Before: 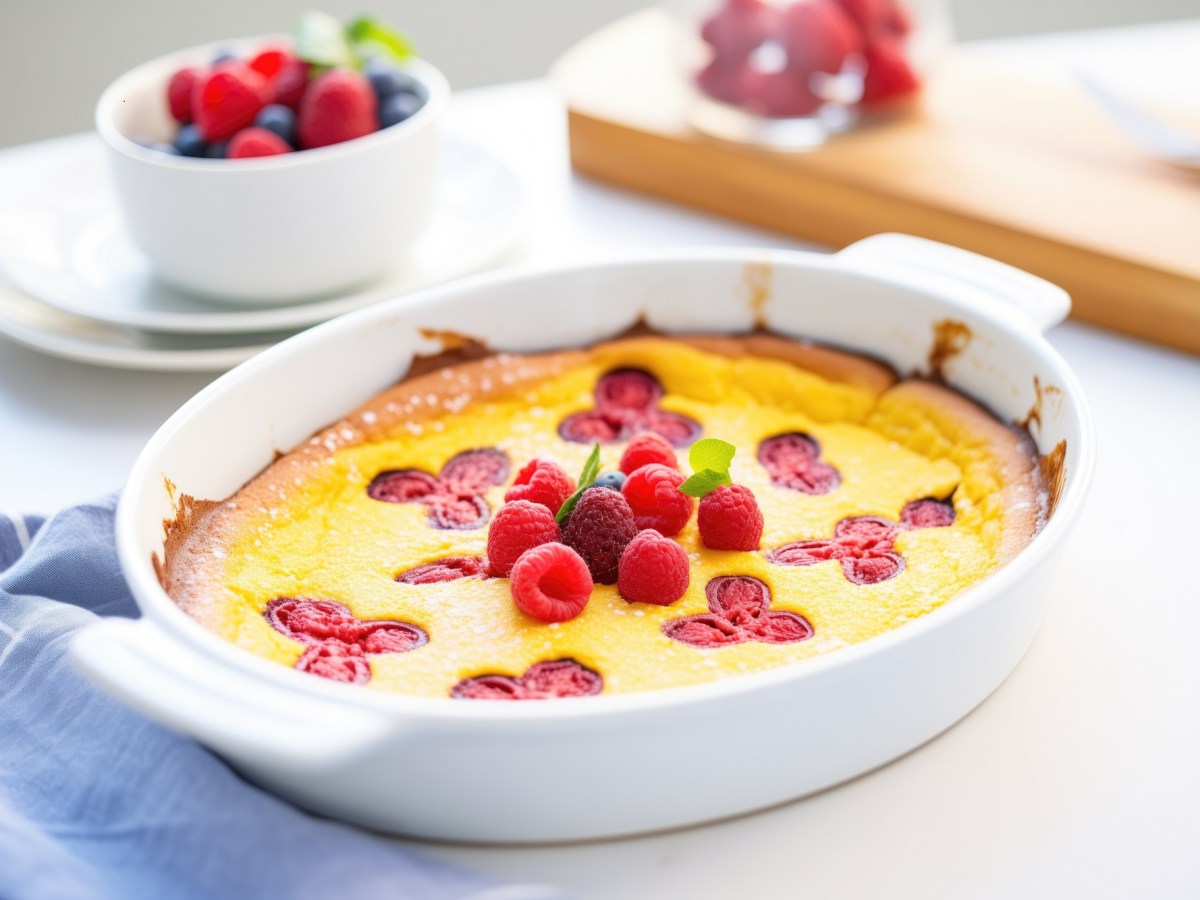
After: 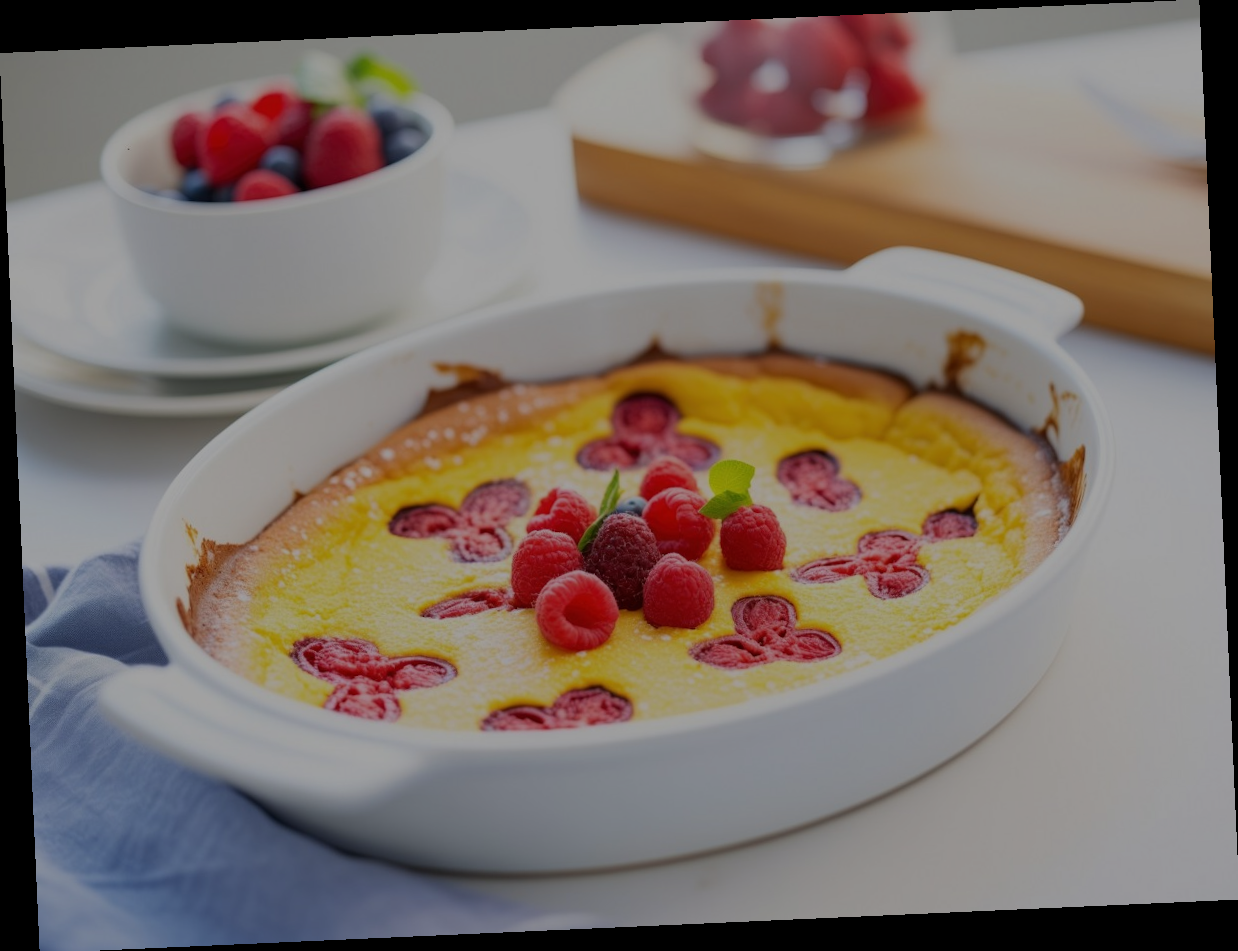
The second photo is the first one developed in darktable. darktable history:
crop: bottom 0.071%
exposure: exposure -1.468 EV, compensate highlight preservation false
rotate and perspective: rotation -2.56°, automatic cropping off
